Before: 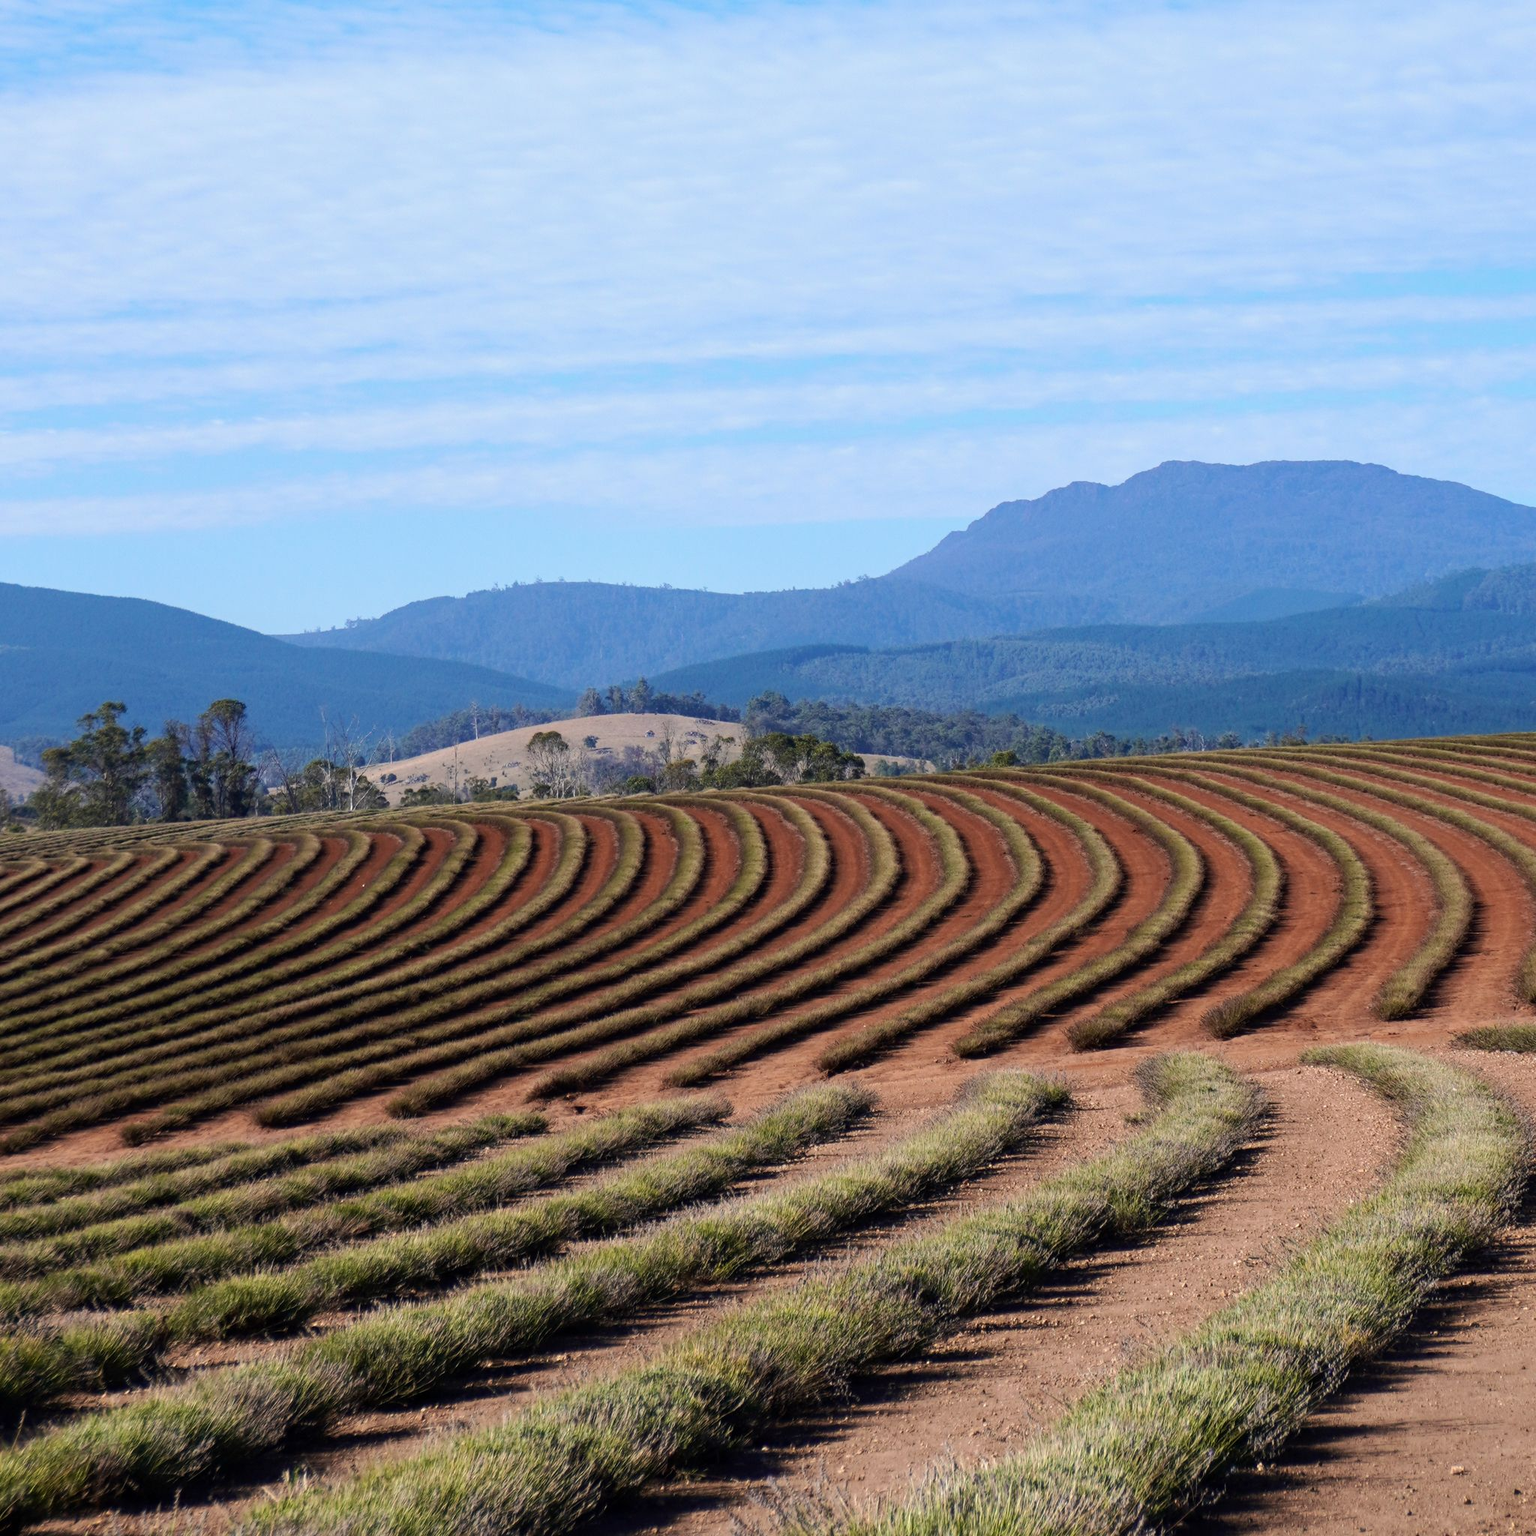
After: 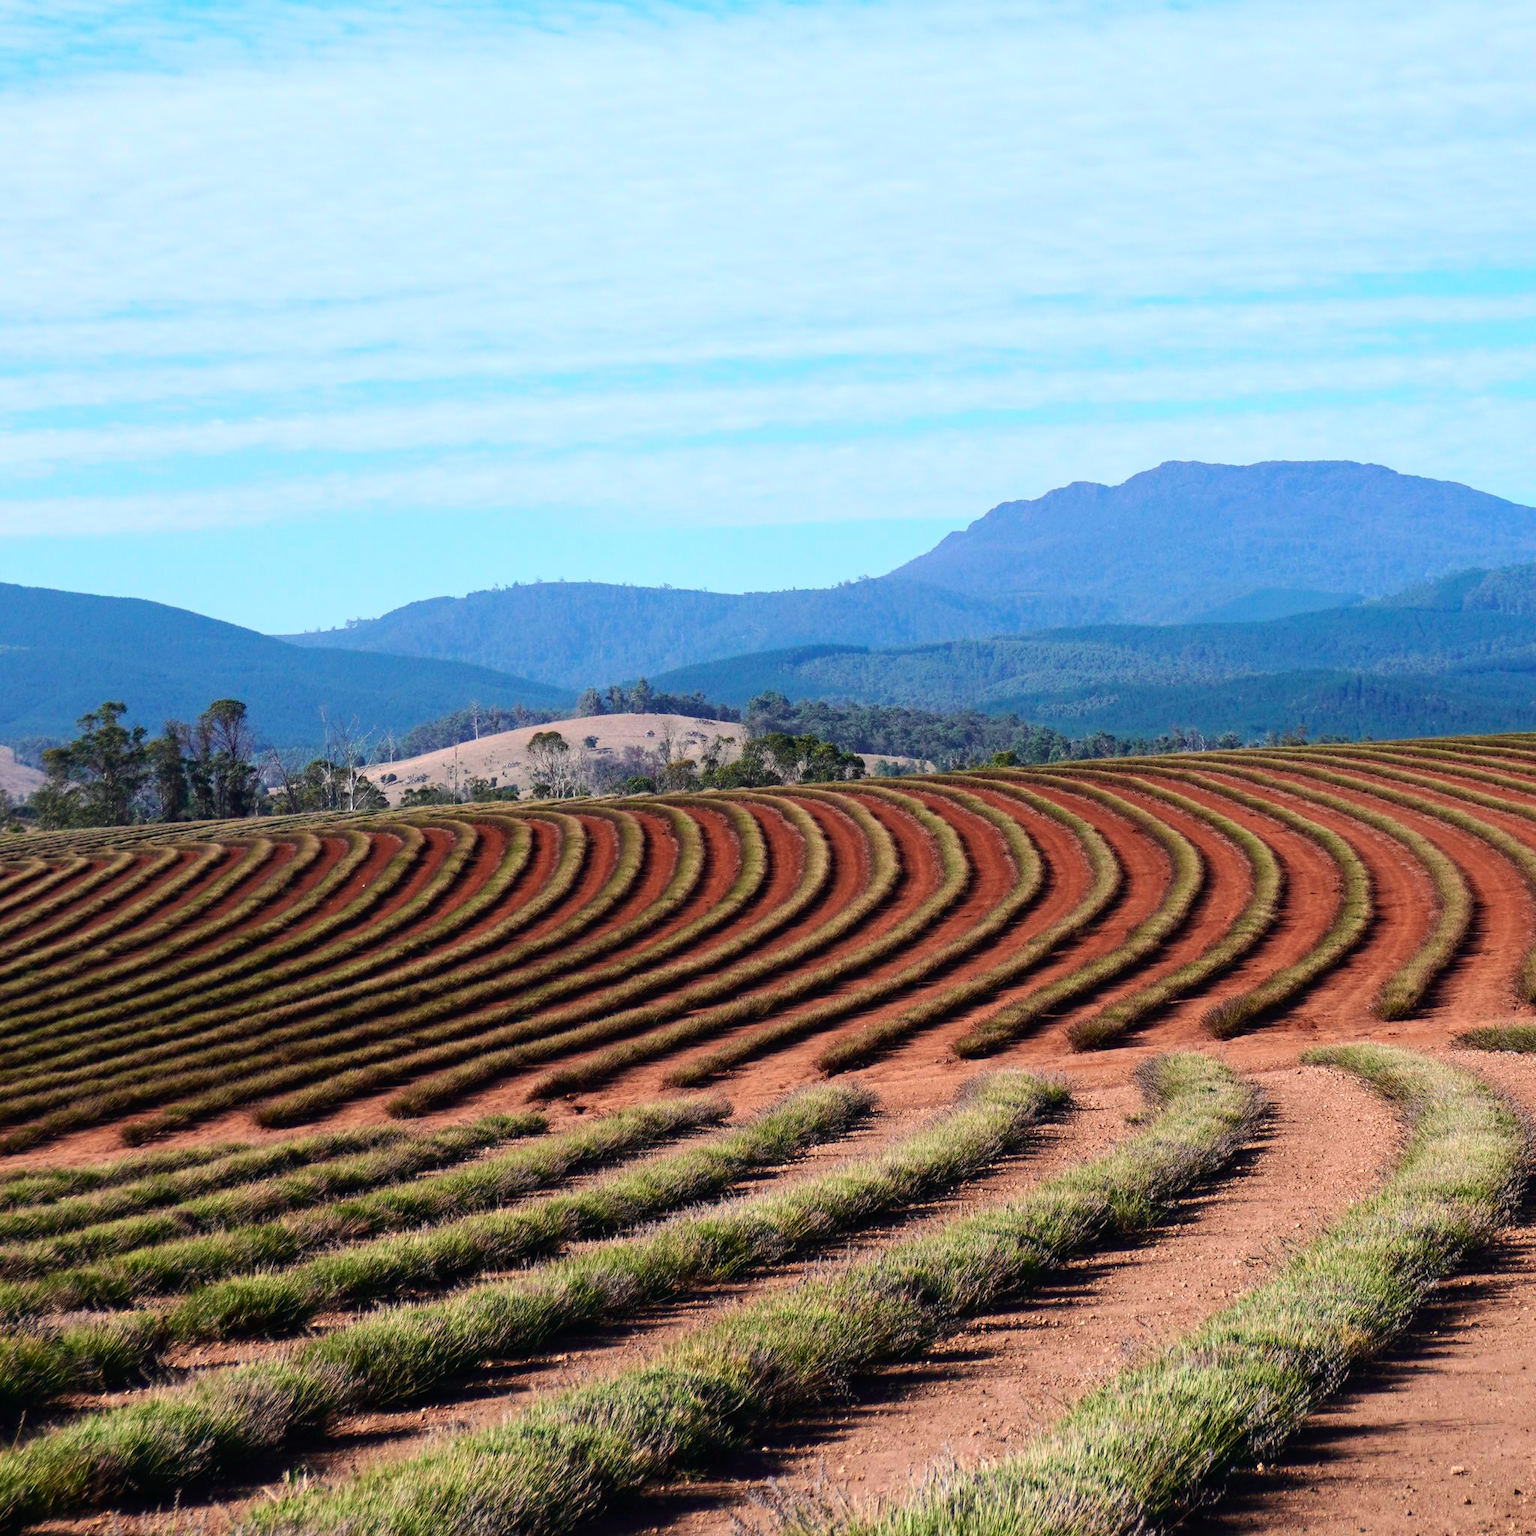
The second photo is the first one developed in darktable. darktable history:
tone curve: curves: ch0 [(0, 0.01) (0.037, 0.032) (0.131, 0.108) (0.275, 0.258) (0.483, 0.512) (0.61, 0.661) (0.696, 0.76) (0.792, 0.867) (0.911, 0.955) (0.997, 0.995)]; ch1 [(0, 0) (0.308, 0.268) (0.425, 0.383) (0.503, 0.502) (0.529, 0.543) (0.706, 0.754) (0.869, 0.907) (1, 1)]; ch2 [(0, 0) (0.228, 0.196) (0.336, 0.315) (0.399, 0.403) (0.485, 0.487) (0.502, 0.502) (0.525, 0.523) (0.545, 0.552) (0.587, 0.61) (0.636, 0.654) (0.711, 0.729) (0.855, 0.87) (0.998, 0.977)], color space Lab, independent channels, preserve colors none
